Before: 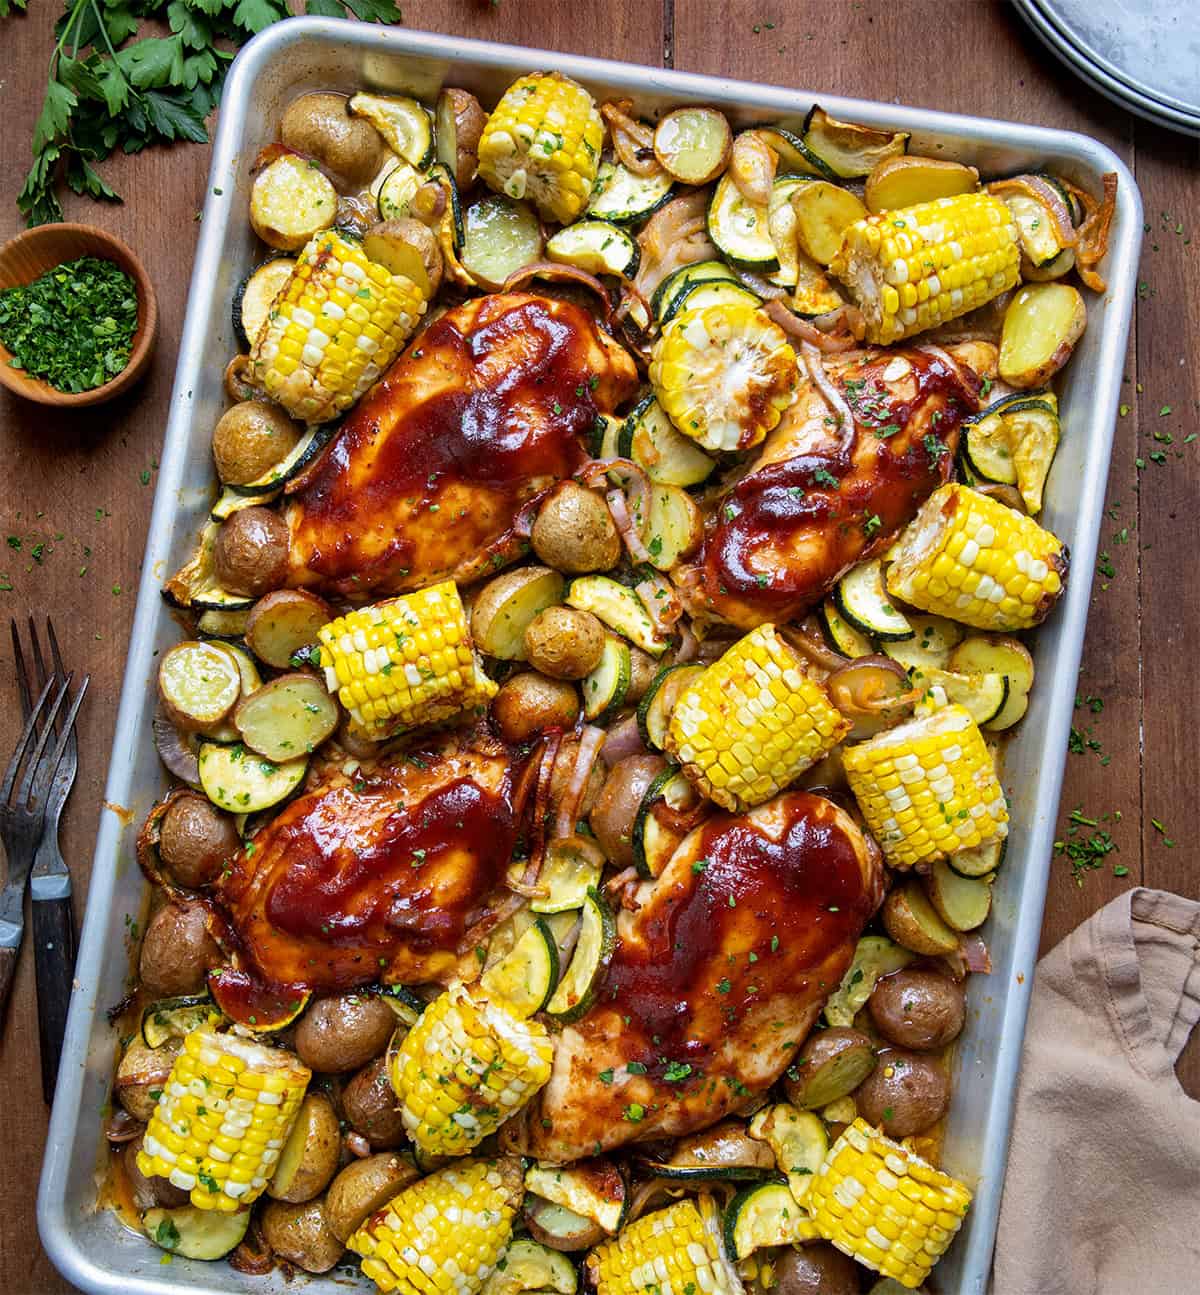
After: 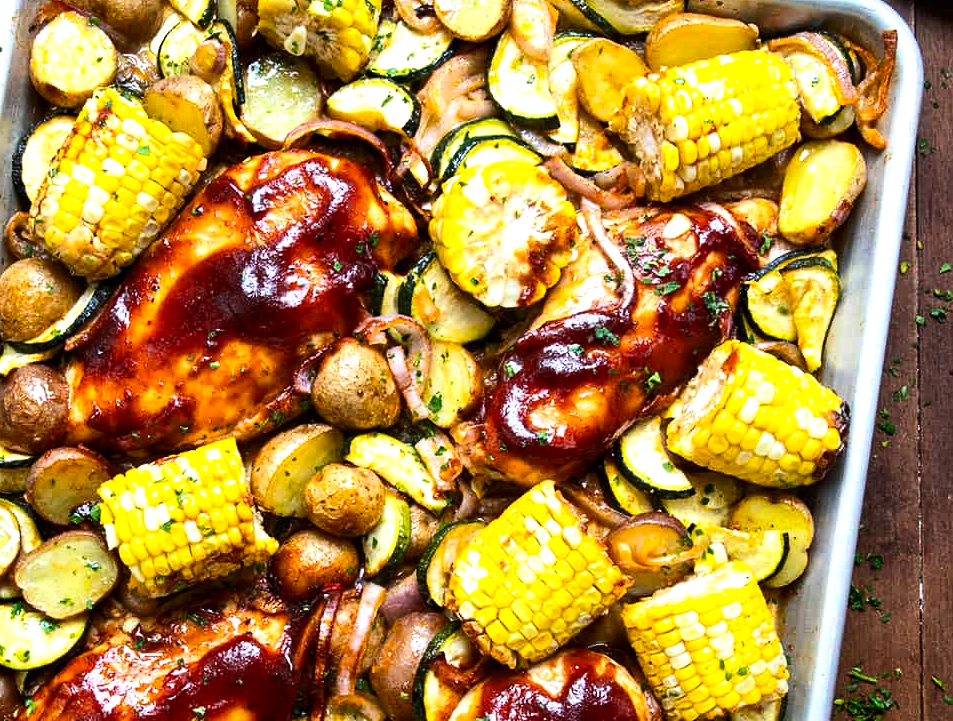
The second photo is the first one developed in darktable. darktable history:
contrast brightness saturation: contrast 0.11, saturation -0.17
crop: left 18.38%, top 11.092%, right 2.134%, bottom 33.217%
color correction: saturation 1.11
tone equalizer: -8 EV -0.75 EV, -7 EV -0.7 EV, -6 EV -0.6 EV, -5 EV -0.4 EV, -3 EV 0.4 EV, -2 EV 0.6 EV, -1 EV 0.7 EV, +0 EV 0.75 EV, edges refinement/feathering 500, mask exposure compensation -1.57 EV, preserve details no
